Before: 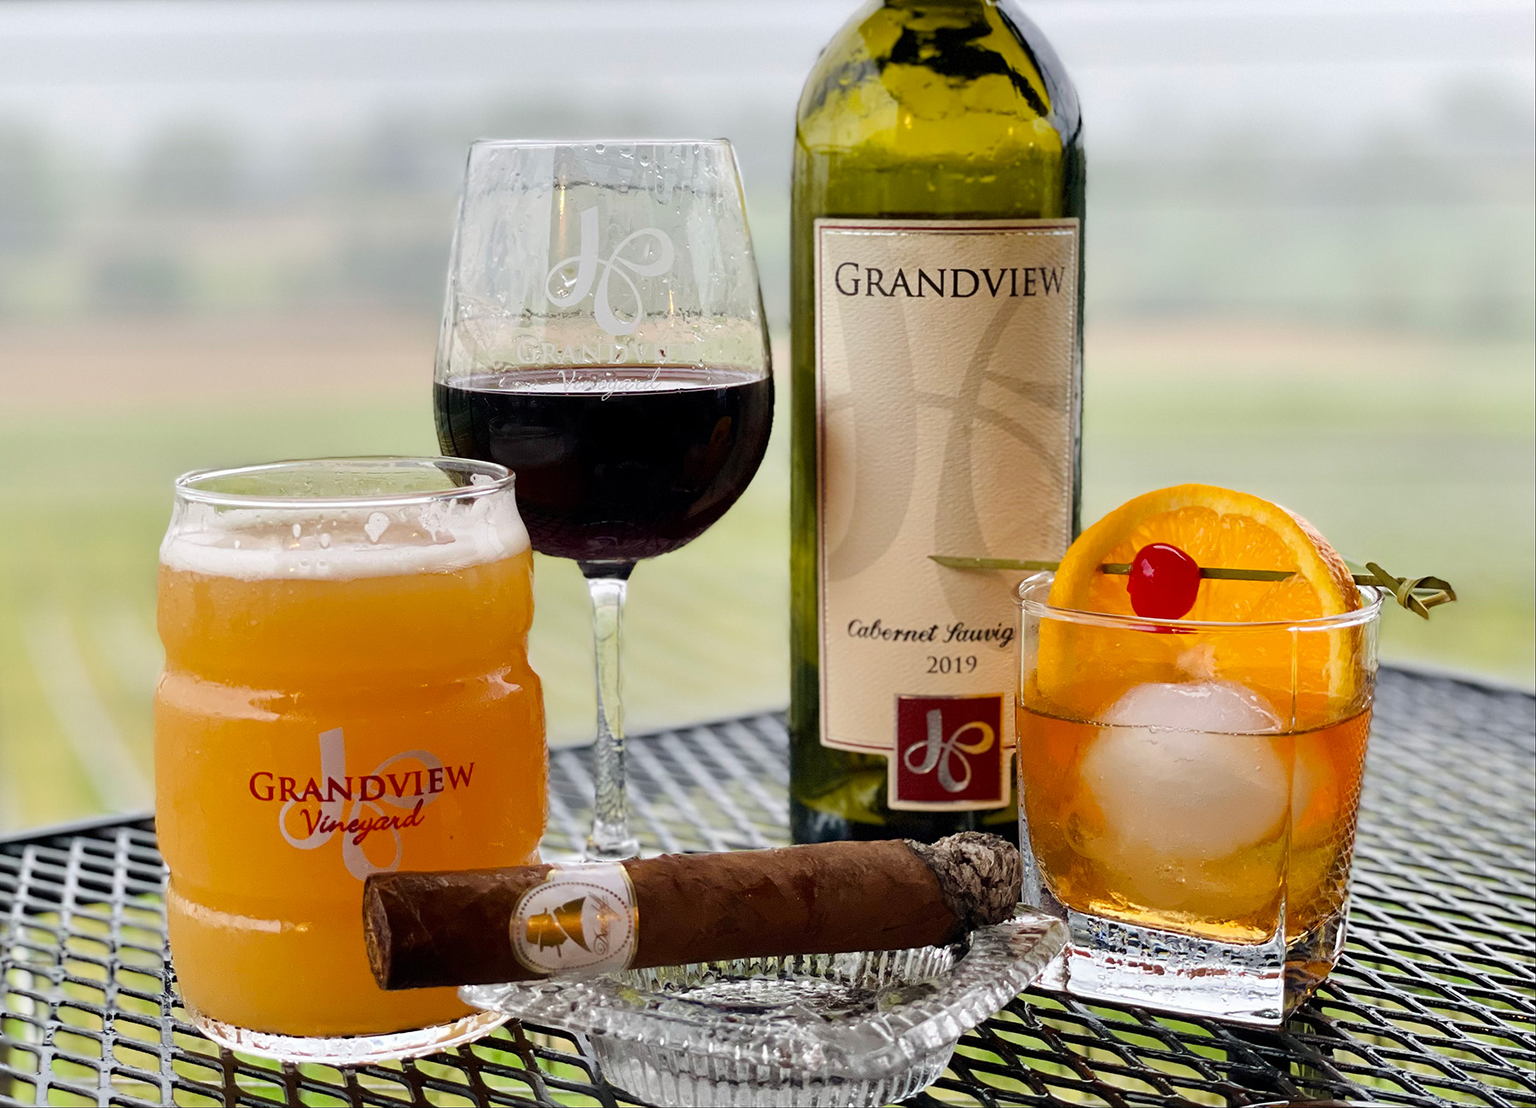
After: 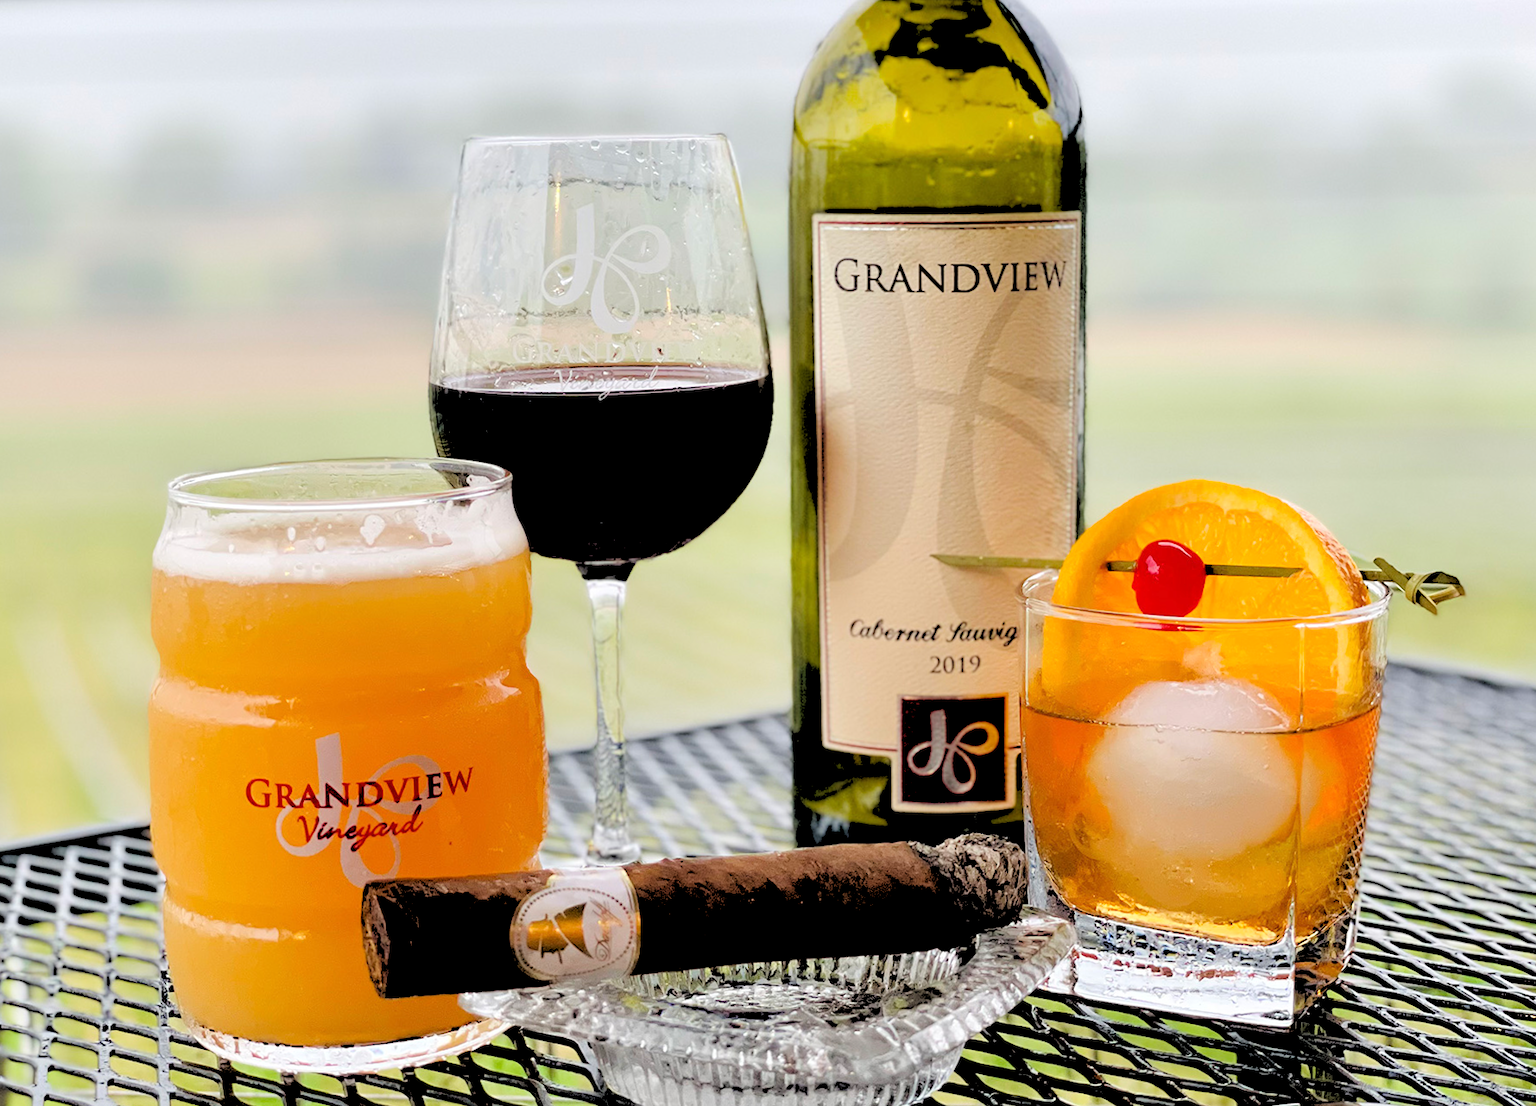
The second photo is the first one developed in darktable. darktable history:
crop: bottom 0.071%
rotate and perspective: rotation -0.45°, automatic cropping original format, crop left 0.008, crop right 0.992, crop top 0.012, crop bottom 0.988
rgb levels: levels [[0.027, 0.429, 0.996], [0, 0.5, 1], [0, 0.5, 1]]
